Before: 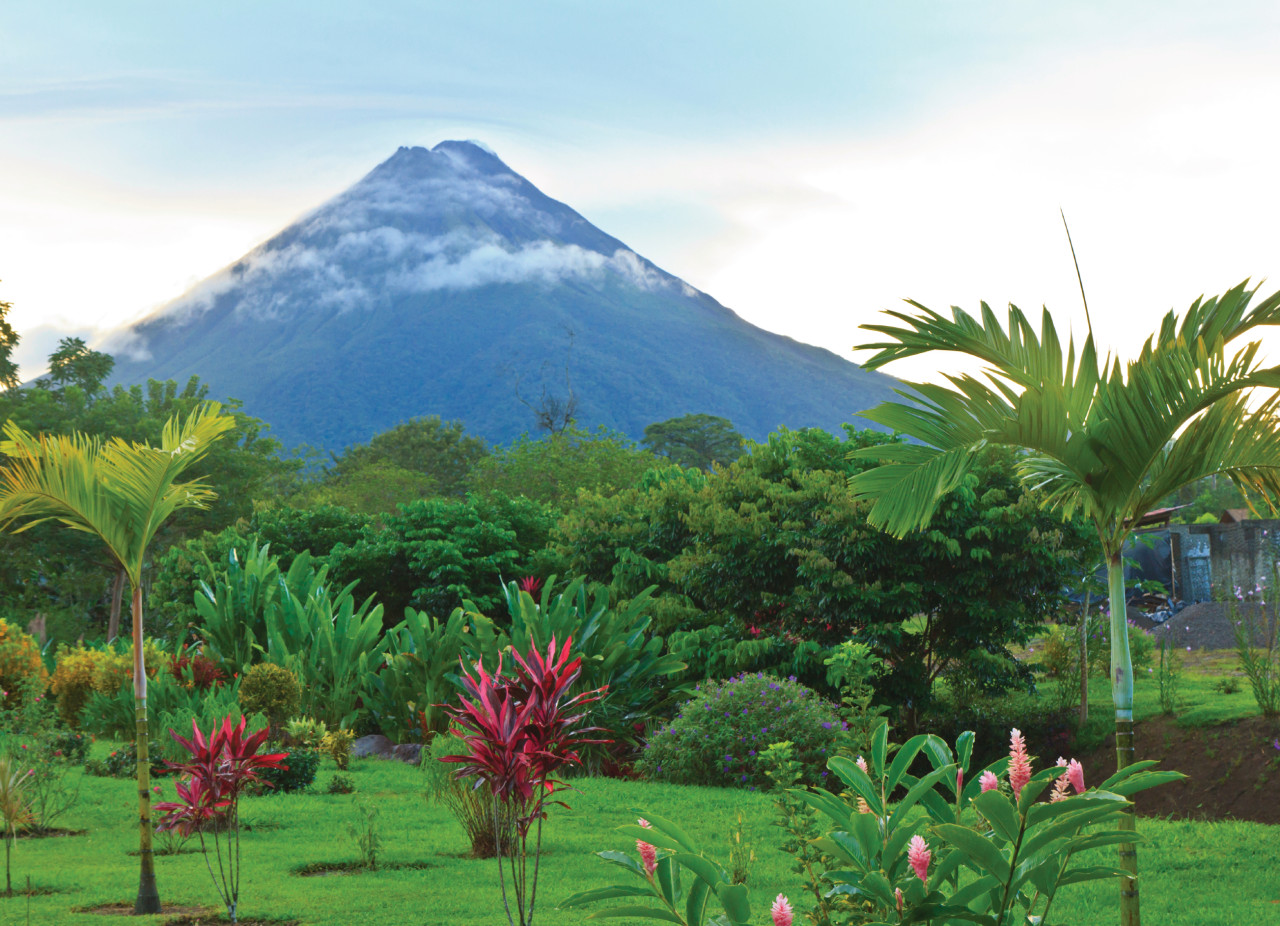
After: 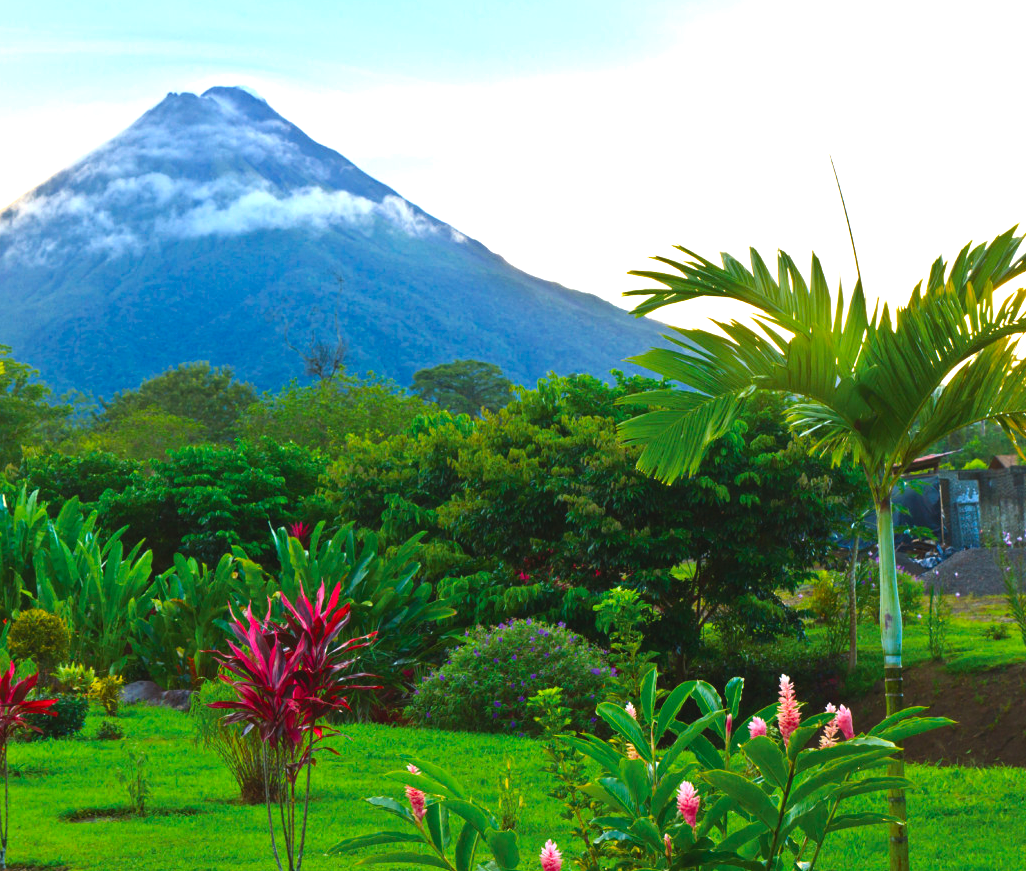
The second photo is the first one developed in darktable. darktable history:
crop and rotate: left 18.102%, top 5.904%, right 1.688%
color balance rgb: global offset › luminance 0.221%, perceptual saturation grading › global saturation 38.979%, perceptual brilliance grading › highlights 15.764%, perceptual brilliance grading › mid-tones 6.764%, perceptual brilliance grading › shadows -15.351%, global vibrance 3.668%
